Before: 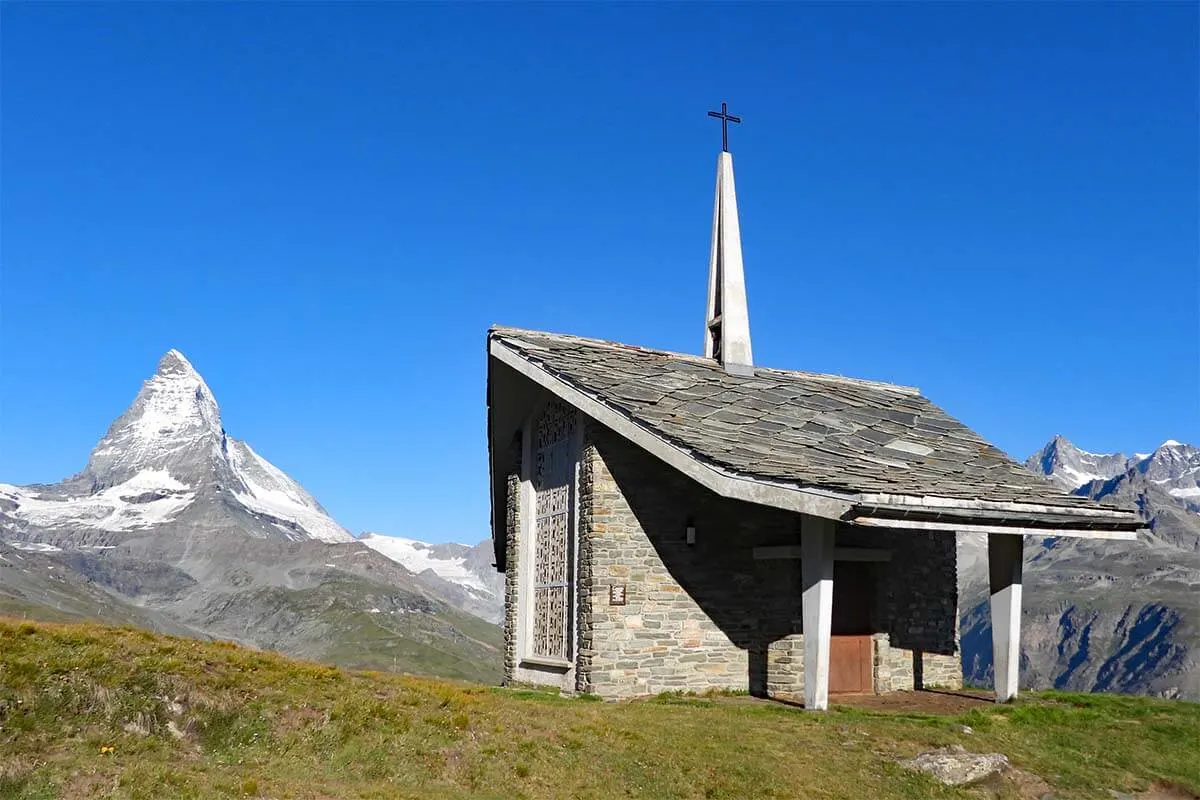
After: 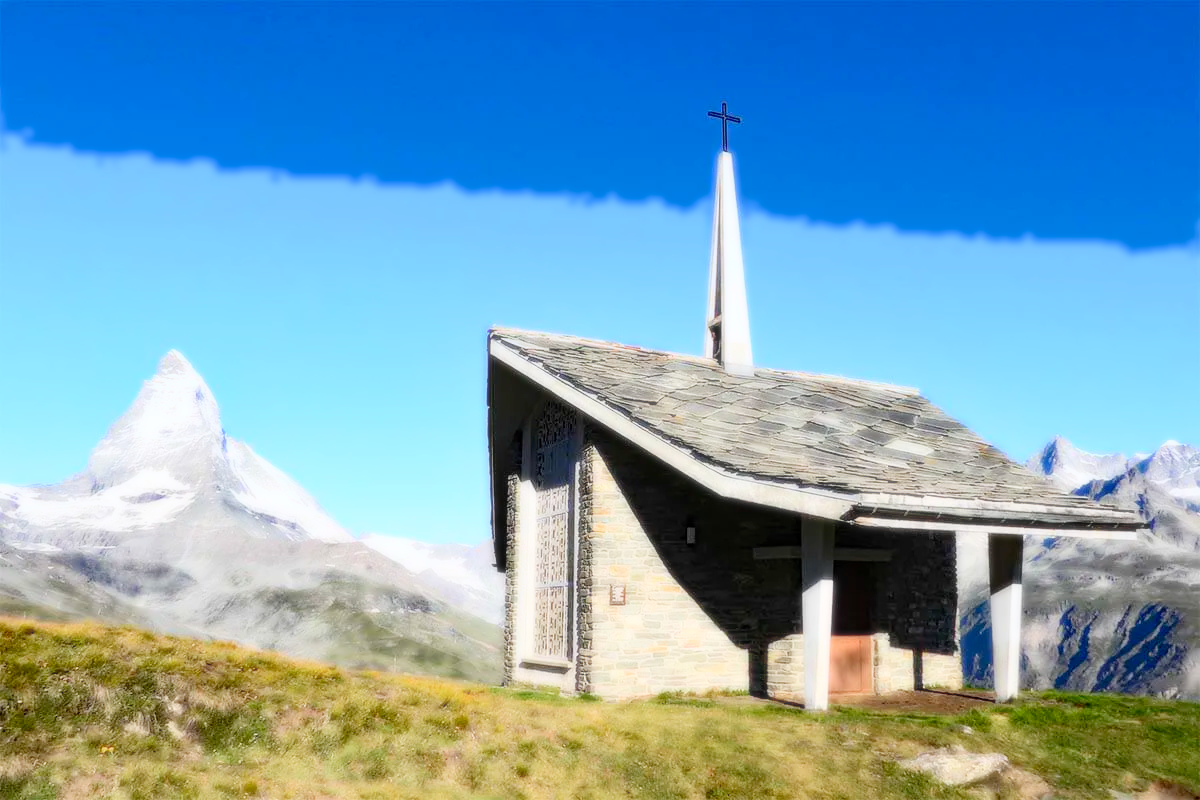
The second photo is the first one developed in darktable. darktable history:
bloom: size 0%, threshold 54.82%, strength 8.31%
filmic rgb: black relative exposure -16 EV, threshold -0.33 EV, transition 3.19 EV, structure ↔ texture 100%, target black luminance 0%, hardness 7.57, latitude 72.96%, contrast 0.908, highlights saturation mix 10%, shadows ↔ highlights balance -0.38%, add noise in highlights 0, preserve chrominance no, color science v4 (2020), iterations of high-quality reconstruction 10, enable highlight reconstruction true
contrast brightness saturation: contrast 0.1, brightness 0.03, saturation 0.09
